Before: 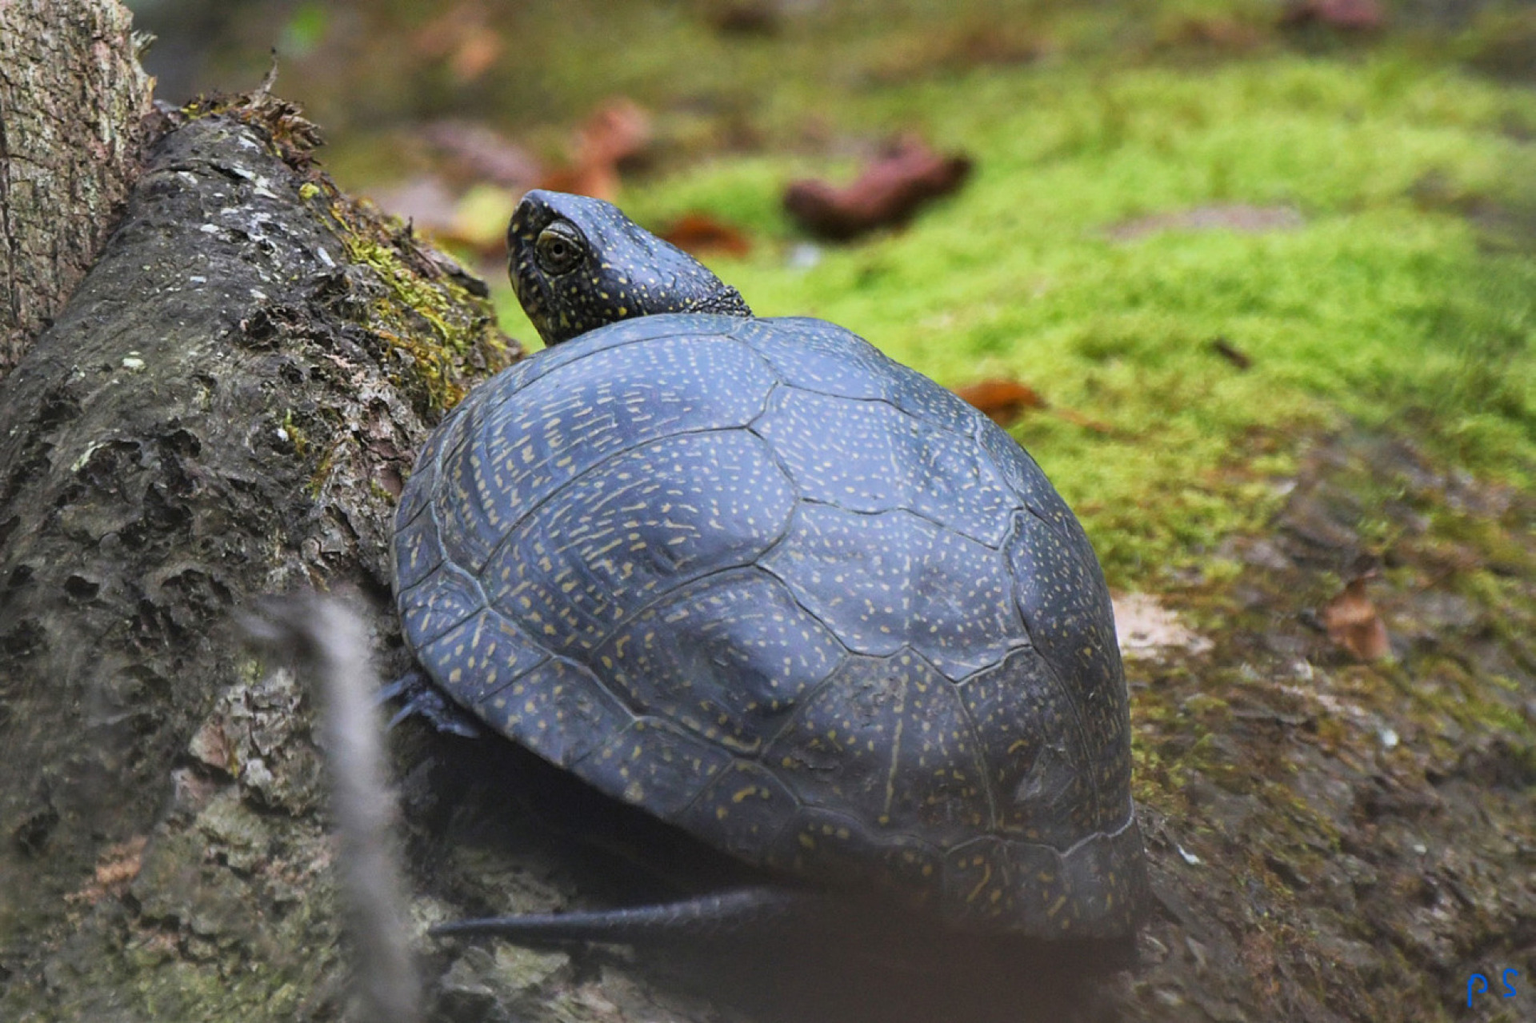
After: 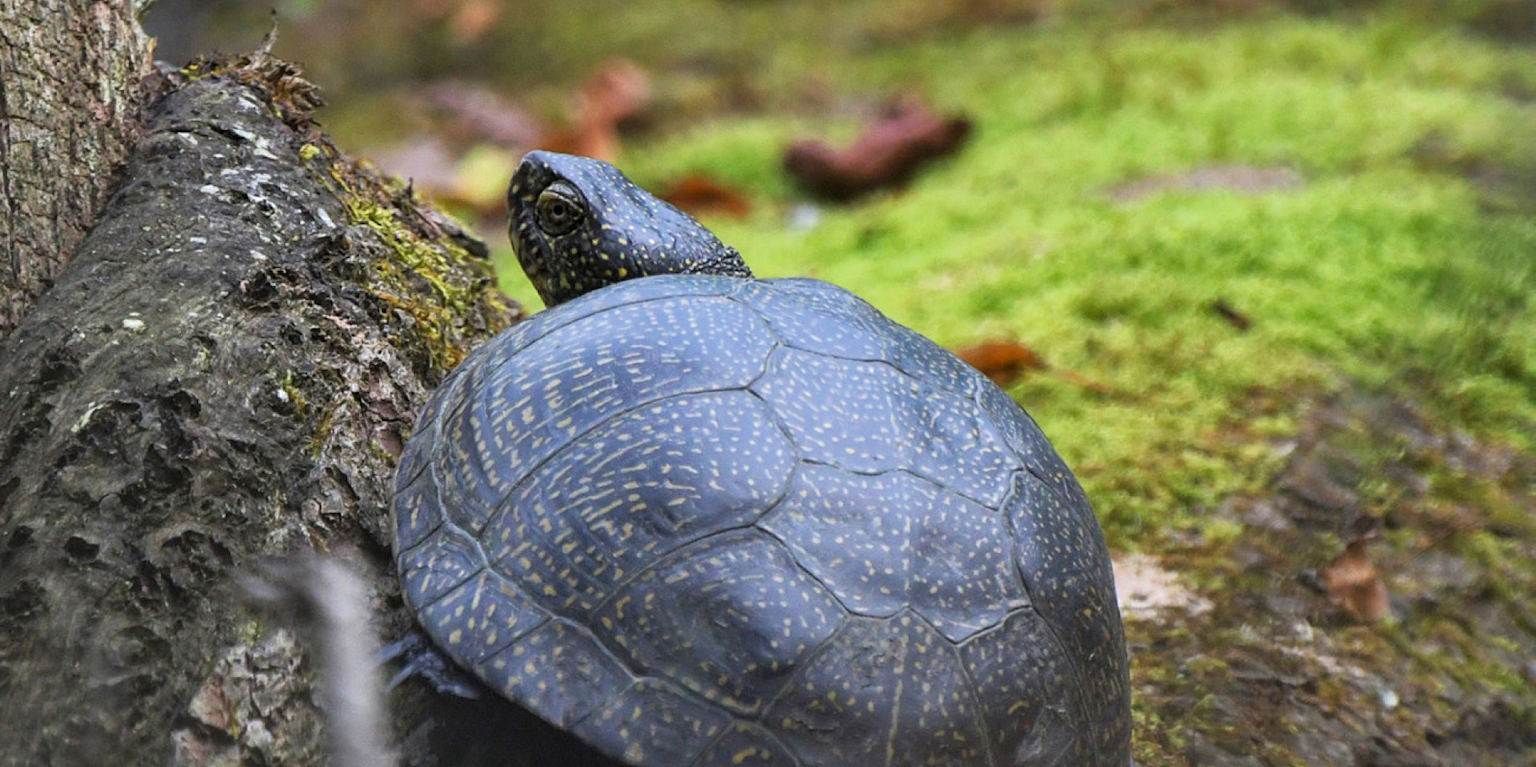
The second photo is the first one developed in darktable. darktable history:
crop: top 3.857%, bottom 21.132%
local contrast: highlights 100%, shadows 100%, detail 120%, midtone range 0.2
